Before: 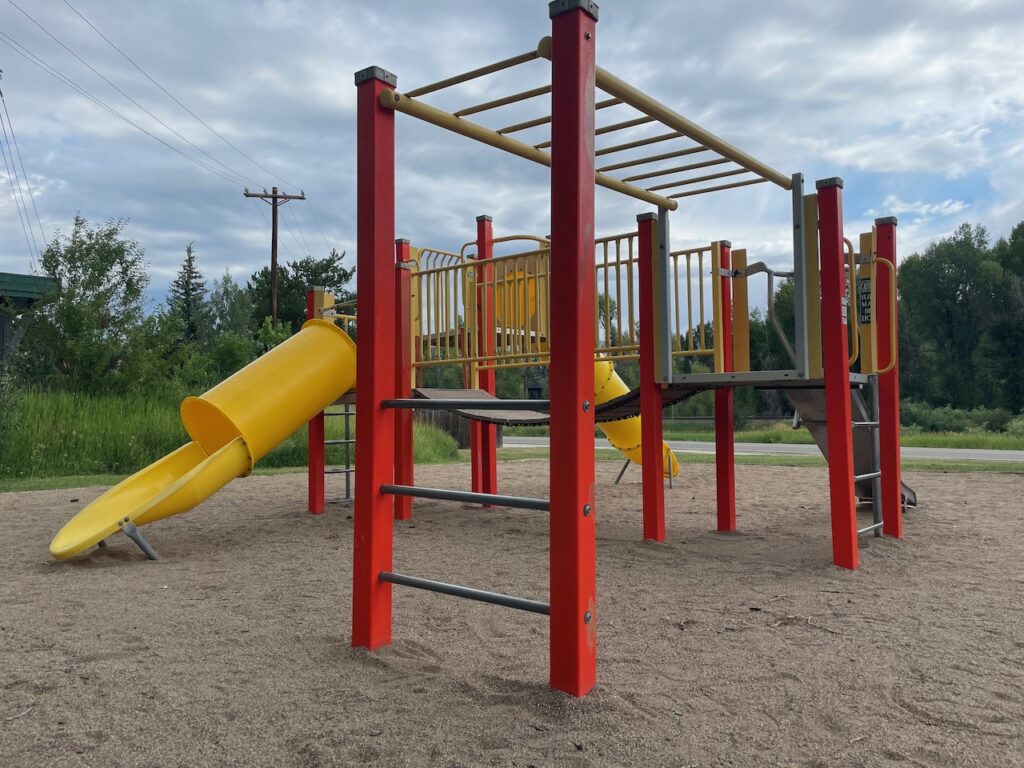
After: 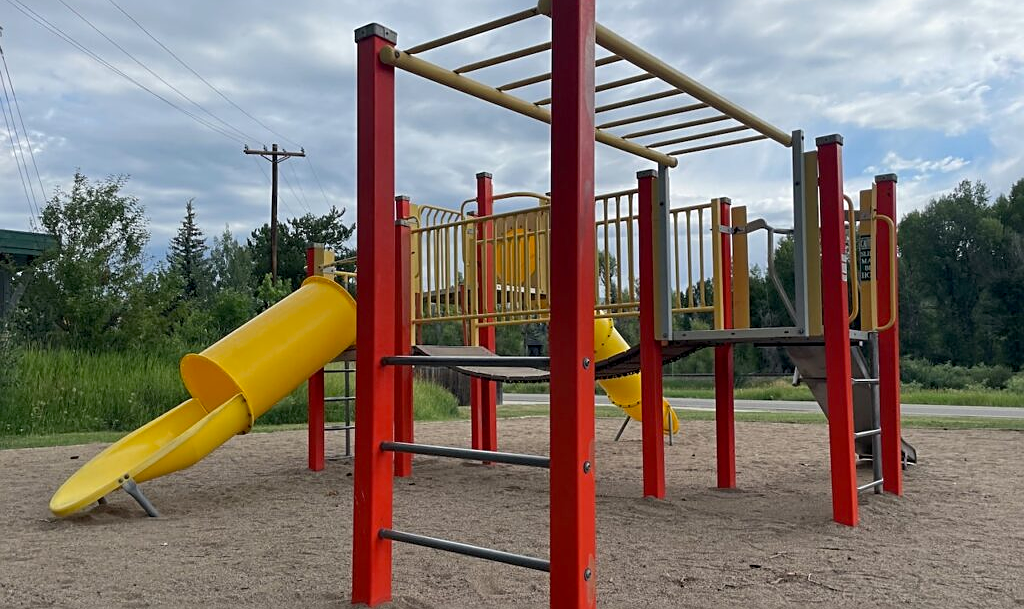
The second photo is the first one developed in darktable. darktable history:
crop and rotate: top 5.66%, bottom 15.008%
sharpen: on, module defaults
